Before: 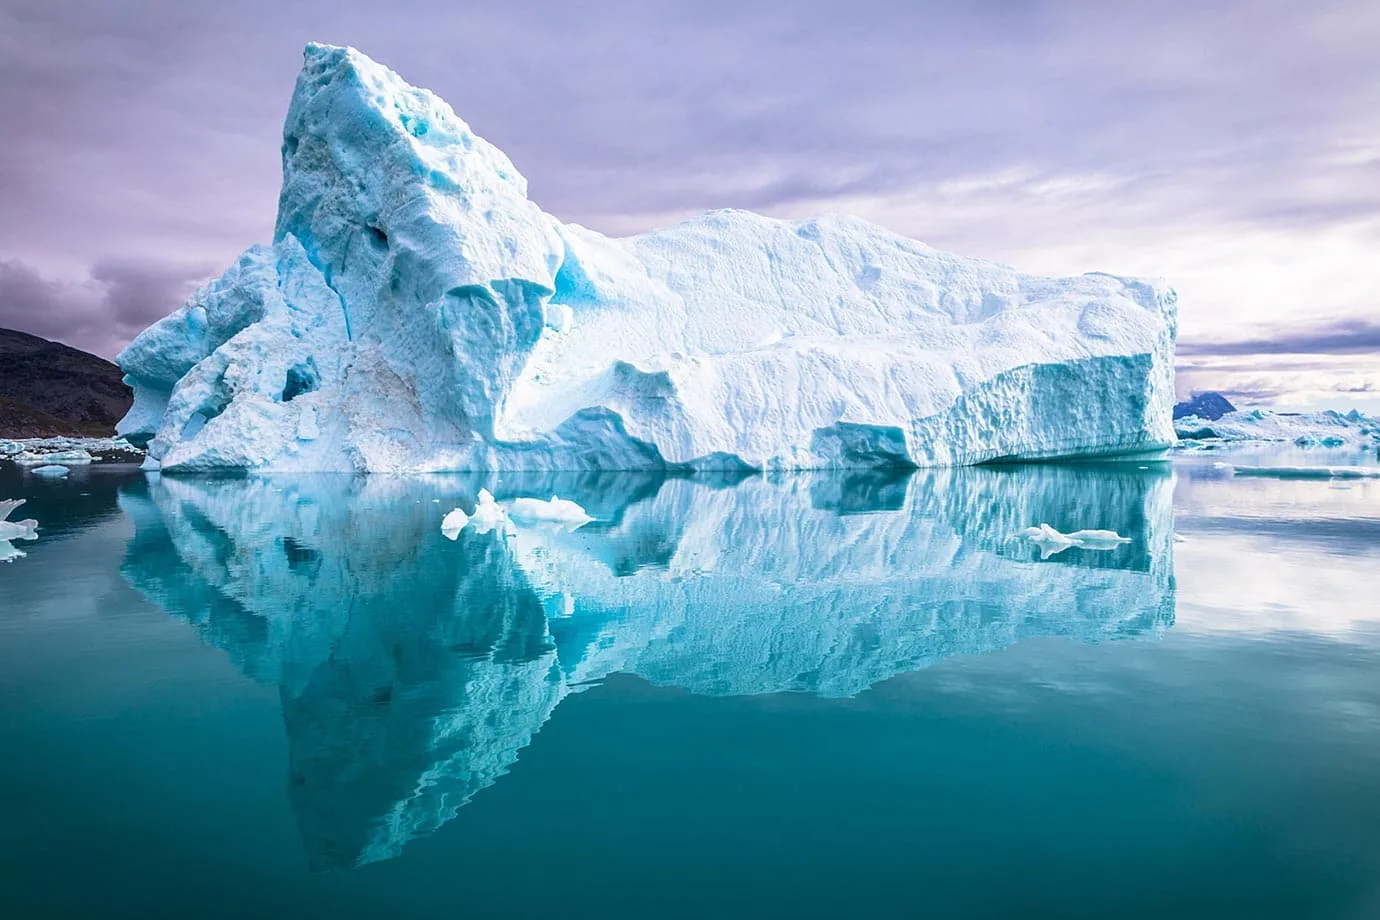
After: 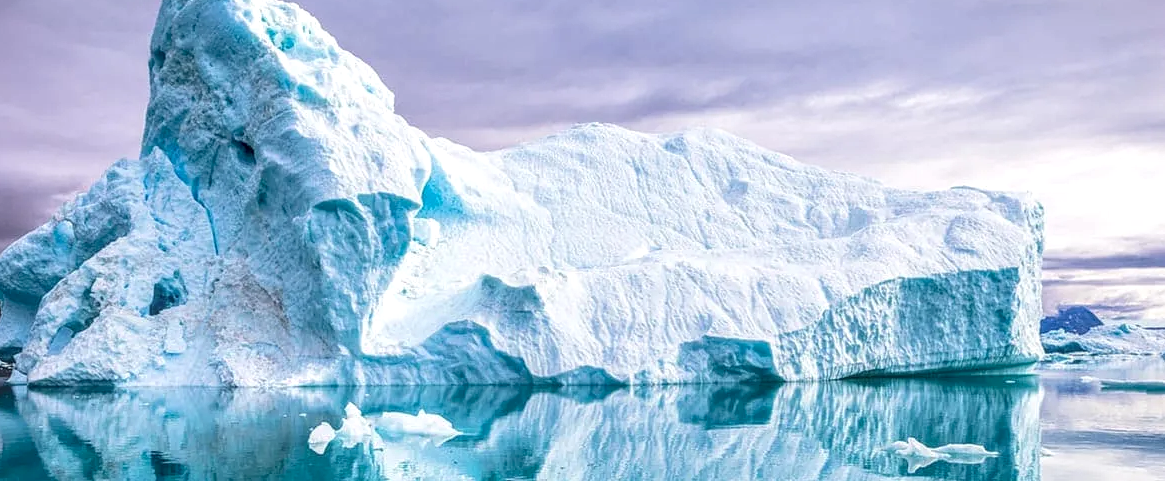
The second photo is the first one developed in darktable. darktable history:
crop and rotate: left 9.64%, top 9.519%, right 5.928%, bottom 38.145%
local contrast: highlights 5%, shadows 7%, detail 133%
